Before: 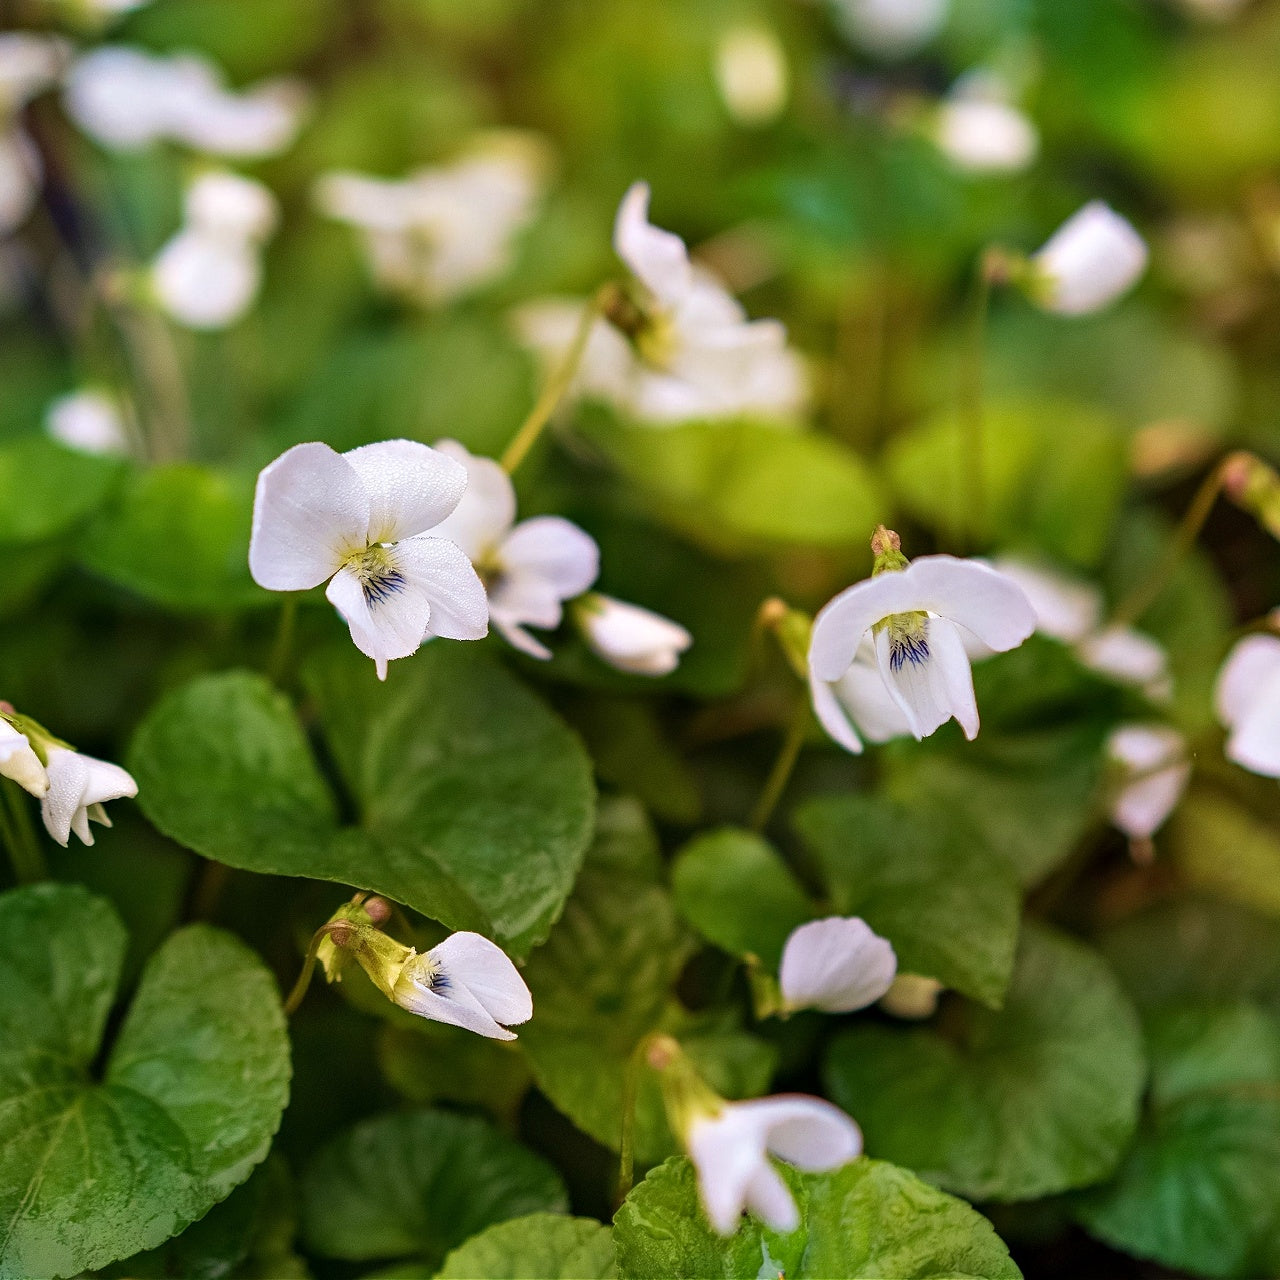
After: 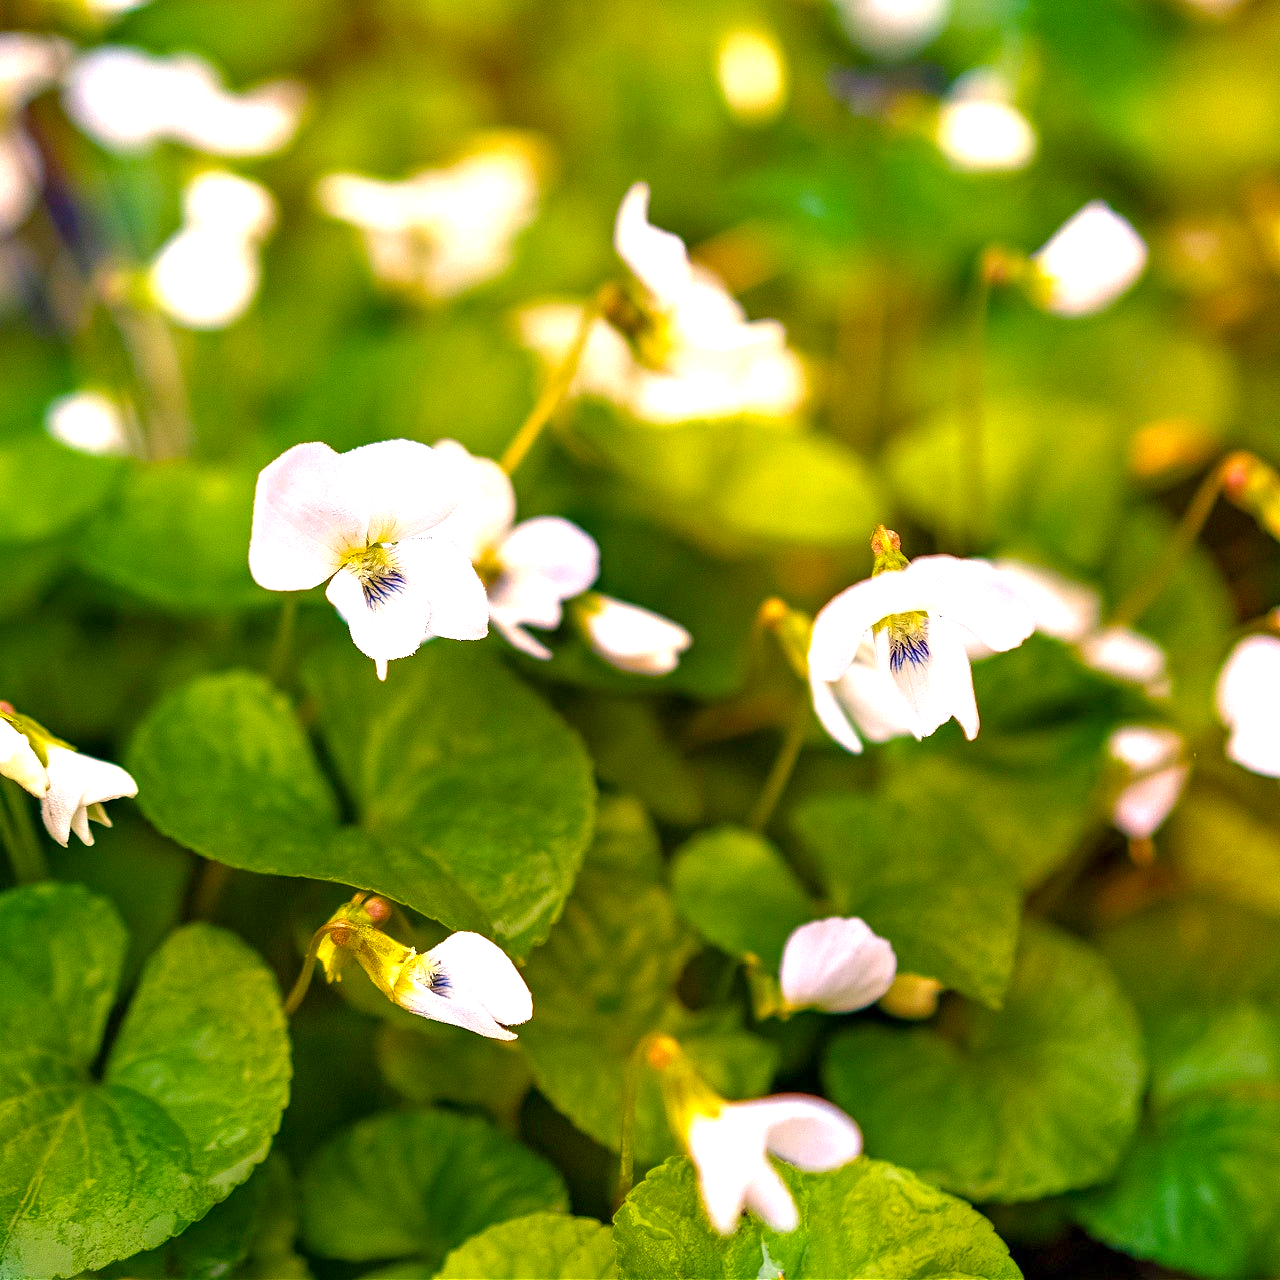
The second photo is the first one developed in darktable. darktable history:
tone equalizer: -8 EV 0.239 EV, -7 EV 0.409 EV, -6 EV 0.436 EV, -5 EV 0.252 EV, -3 EV -0.275 EV, -2 EV -0.415 EV, -1 EV -0.412 EV, +0 EV -0.247 EV, edges refinement/feathering 500, mask exposure compensation -1.57 EV, preserve details no
exposure: exposure 1 EV, compensate exposure bias true, compensate highlight preservation false
color balance rgb: highlights gain › chroma 3.758%, highlights gain › hue 59.86°, linear chroma grading › shadows 31.536%, linear chroma grading › global chroma -2.281%, linear chroma grading › mid-tones 3.919%, perceptual saturation grading › global saturation 24.968%, perceptual brilliance grading › global brilliance 1.524%, perceptual brilliance grading › highlights 7.497%, perceptual brilliance grading › shadows -4.383%
